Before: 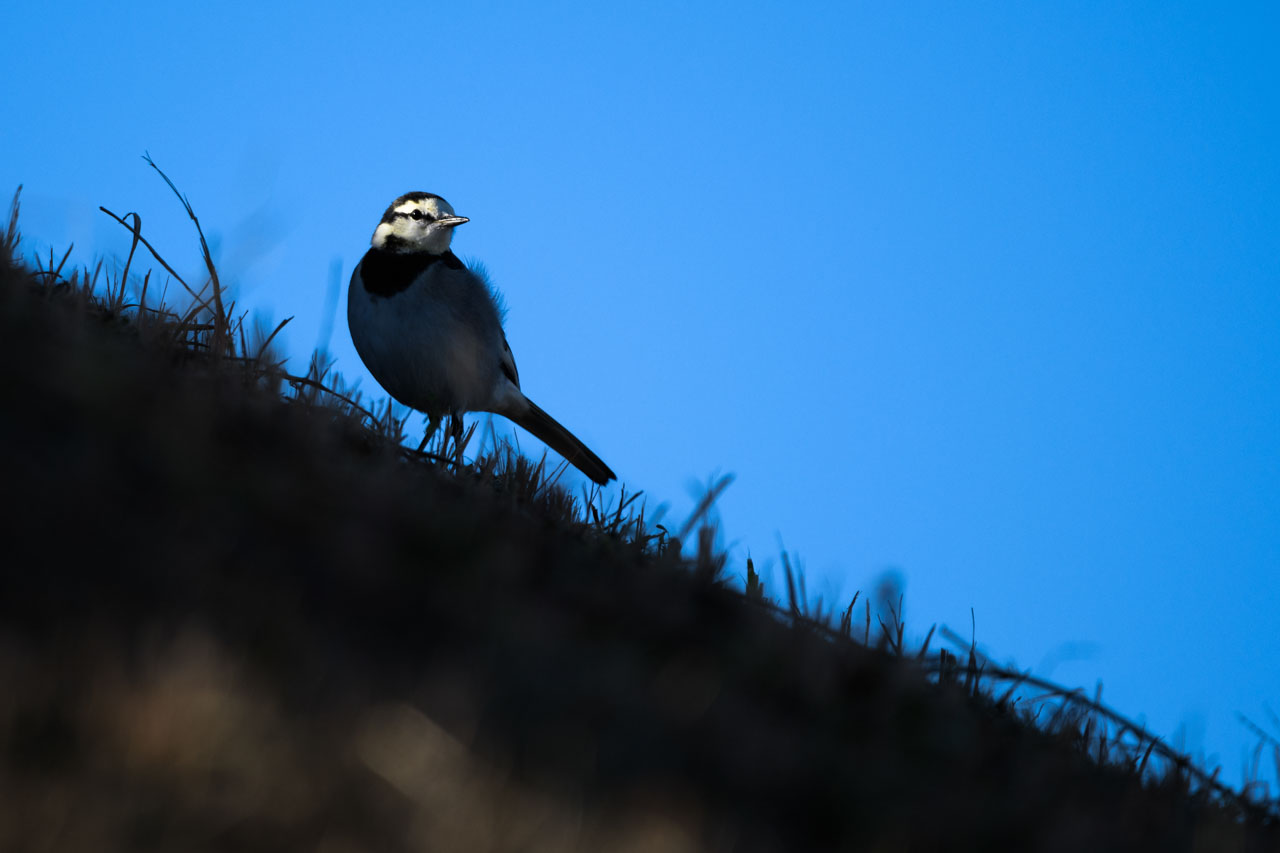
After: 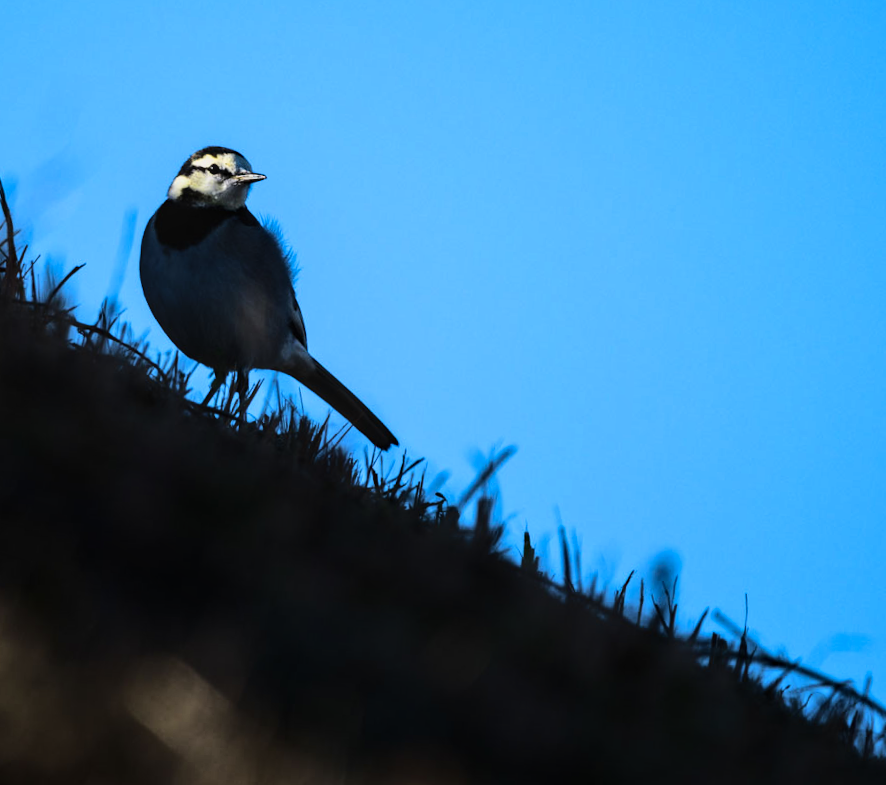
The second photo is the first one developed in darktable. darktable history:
local contrast: on, module defaults
velvia: on, module defaults
base curve: curves: ch0 [(0, 0) (0.036, 0.025) (0.121, 0.166) (0.206, 0.329) (0.605, 0.79) (1, 1)], preserve colors average RGB
crop and rotate: angle -3.3°, left 13.997%, top 0.032%, right 10.867%, bottom 0.084%
